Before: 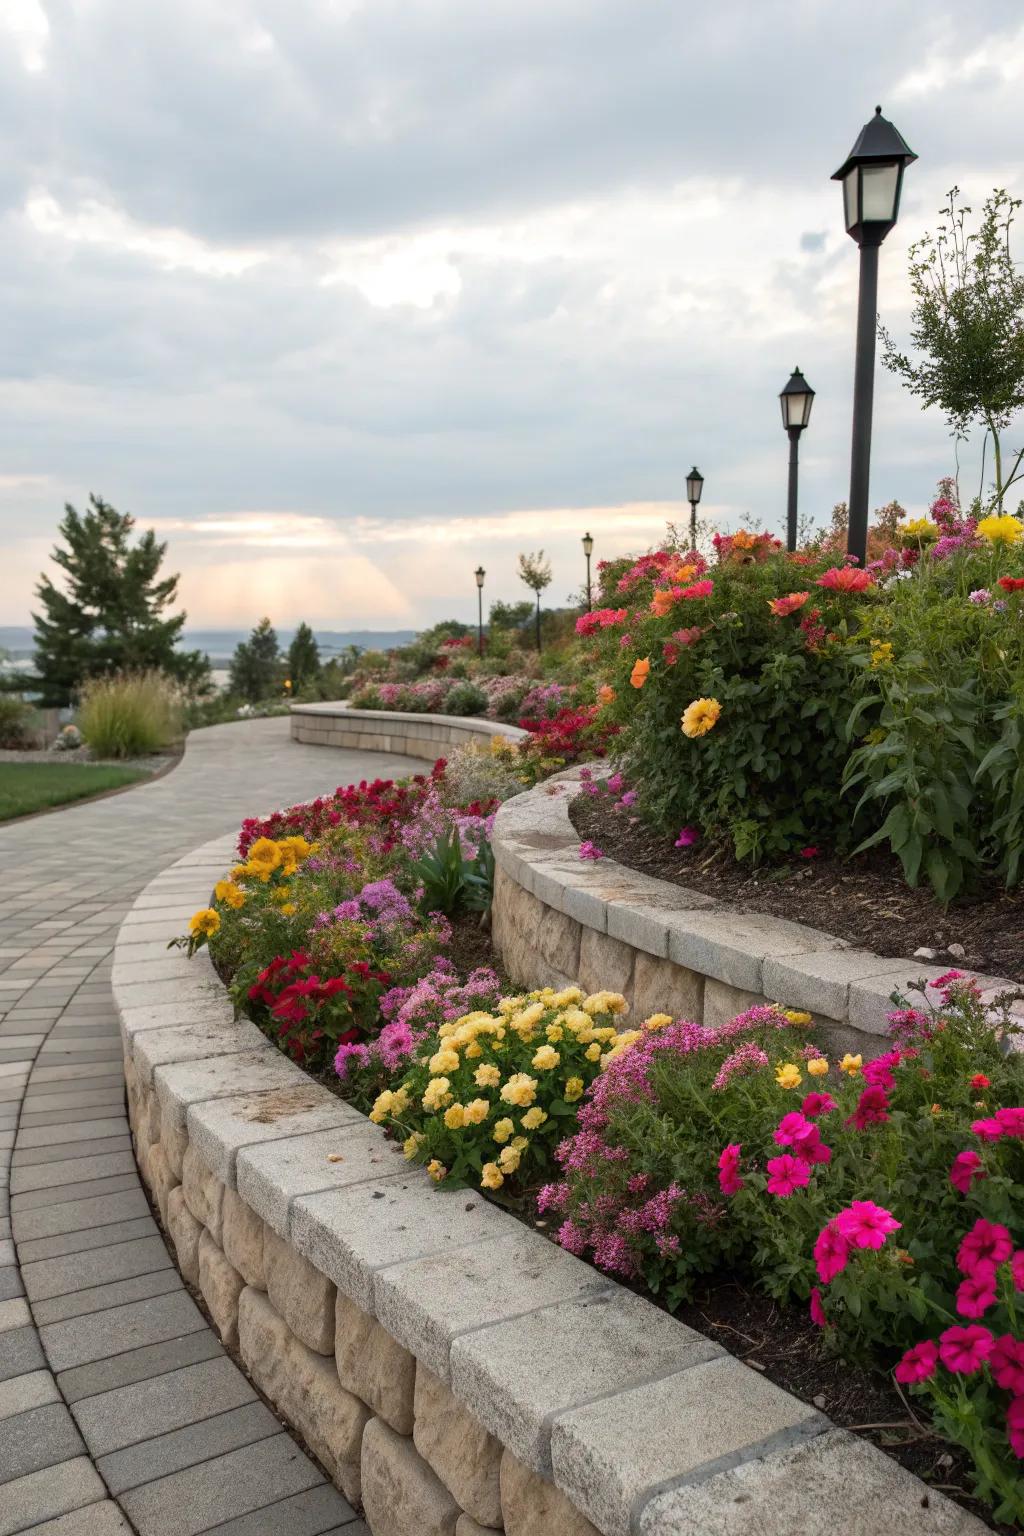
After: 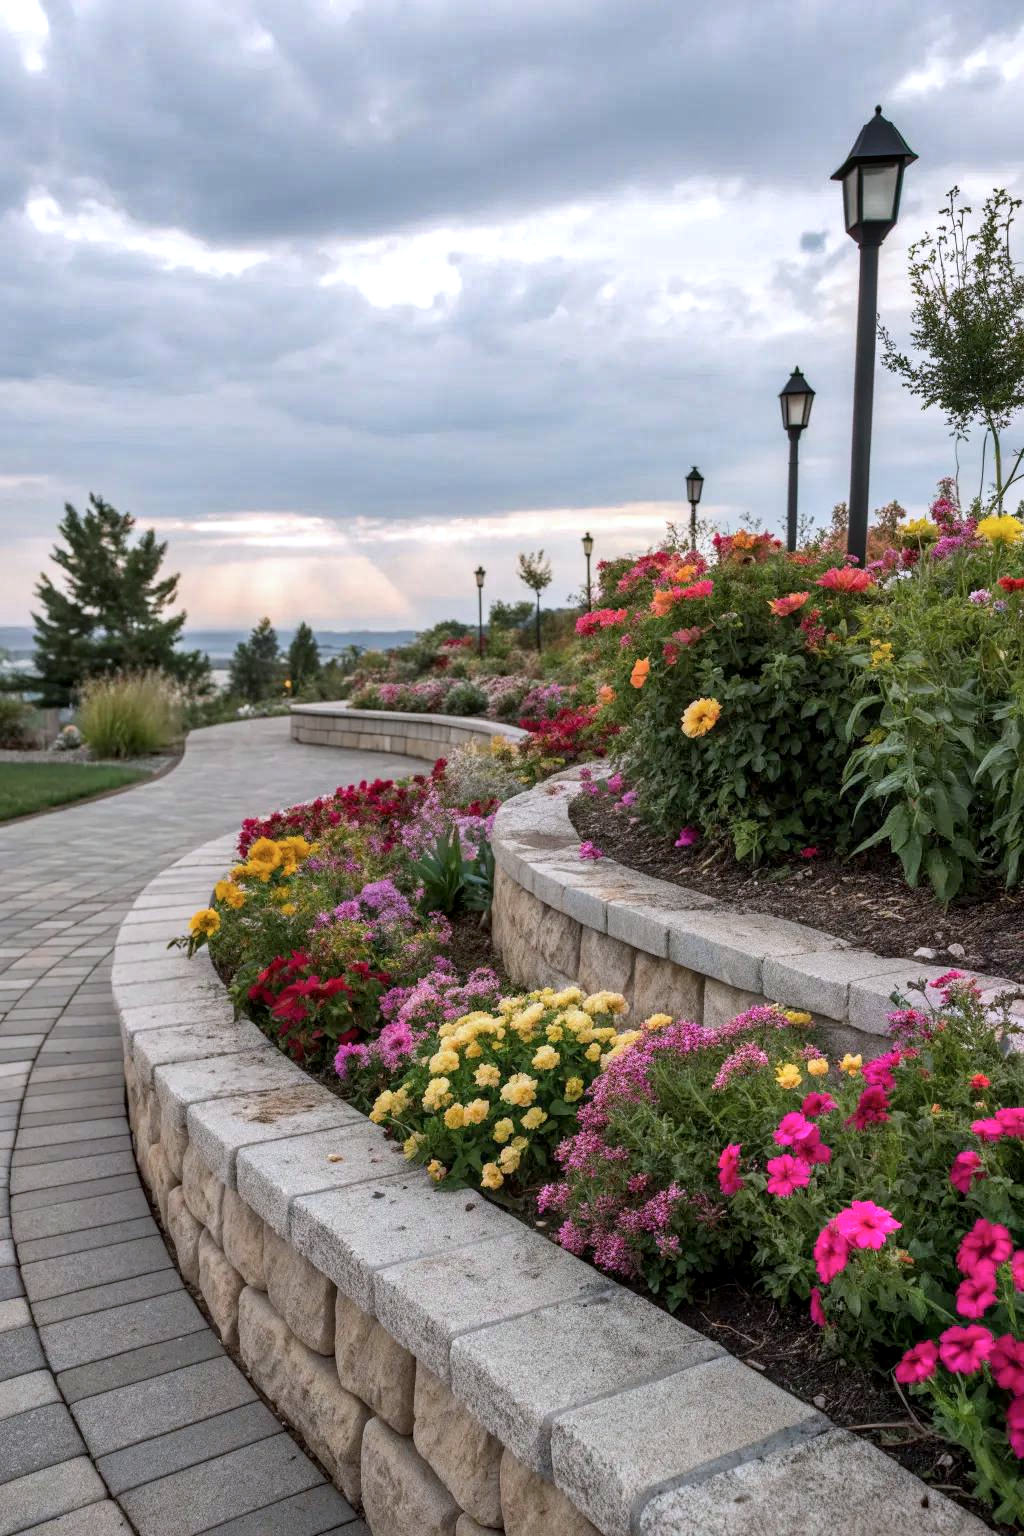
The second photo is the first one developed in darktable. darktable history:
color calibration: illuminant as shot in camera, x 0.358, y 0.373, temperature 4628.91 K
local contrast: on, module defaults
shadows and highlights: low approximation 0.01, soften with gaussian
